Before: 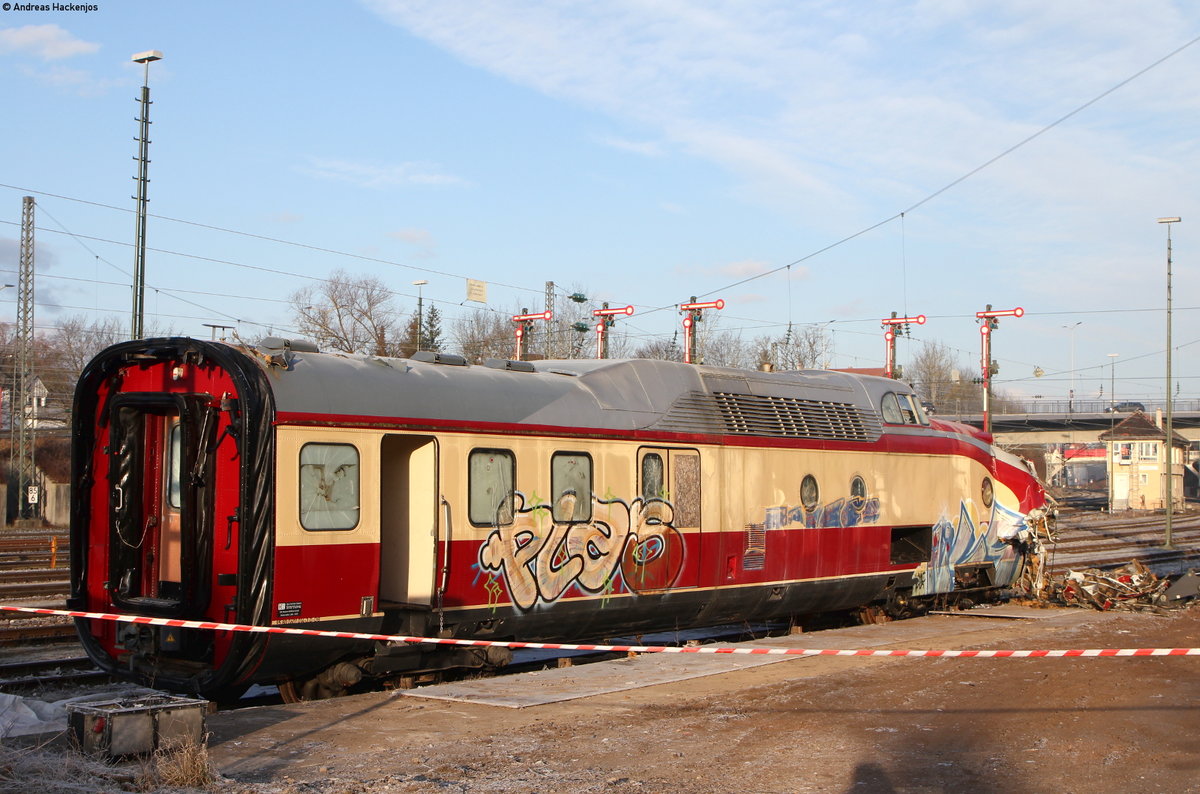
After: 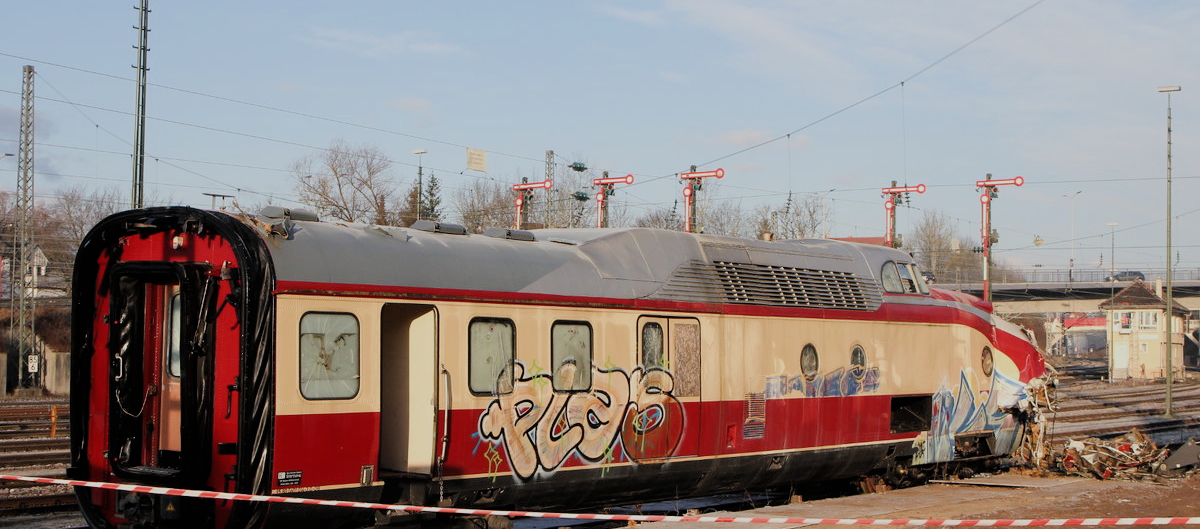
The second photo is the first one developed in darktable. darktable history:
filmic rgb: black relative exposure -7.65 EV, white relative exposure 4.56 EV, hardness 3.61, add noise in highlights 0.002, color science v3 (2019), use custom middle-gray values true, iterations of high-quality reconstruction 0, contrast in highlights soft
crop: top 16.53%, bottom 16.764%
